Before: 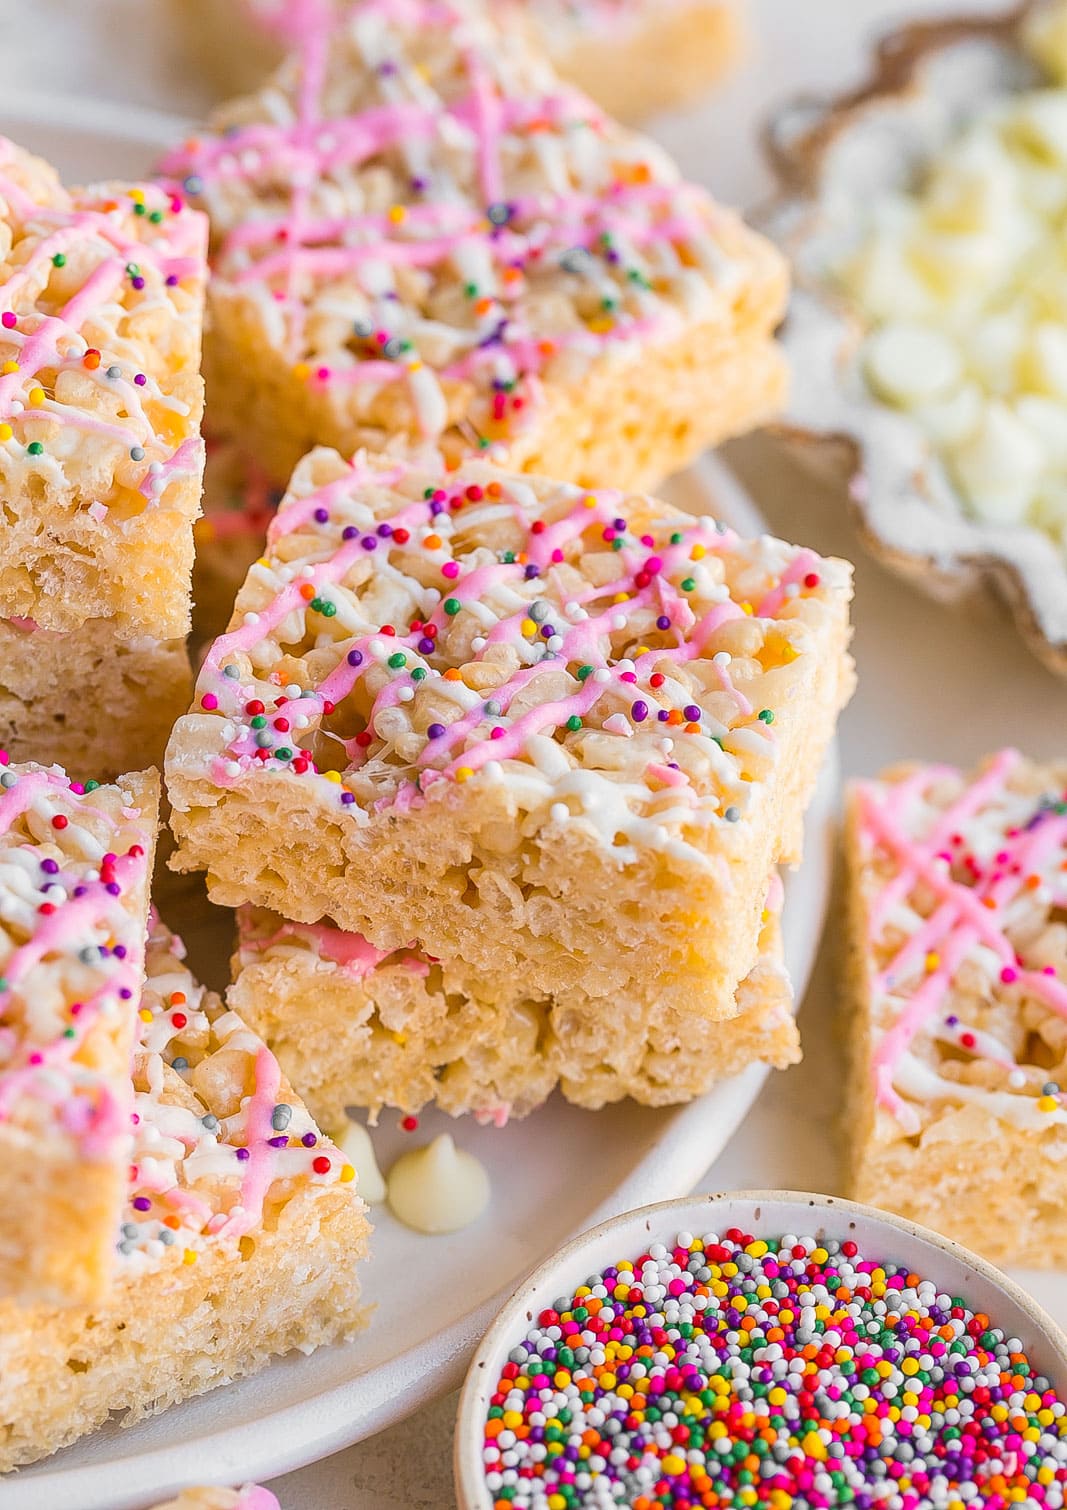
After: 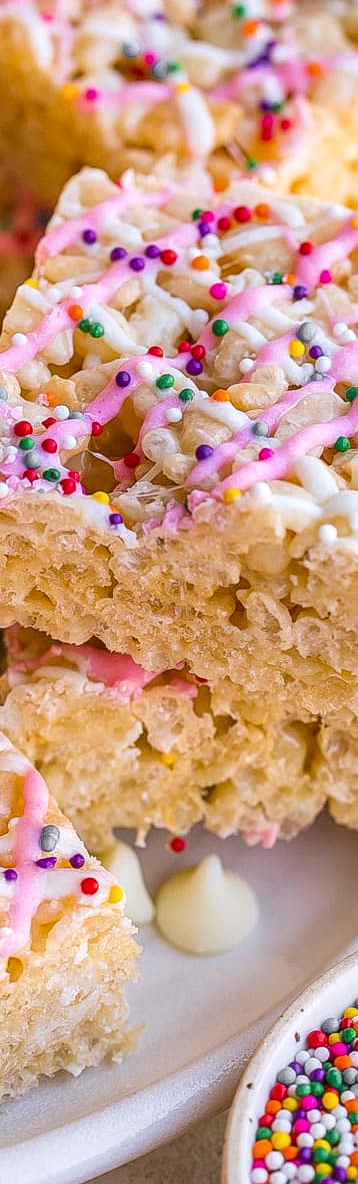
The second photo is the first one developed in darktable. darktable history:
white balance: red 0.984, blue 1.059
local contrast: detail 130%
crop and rotate: left 21.77%, top 18.528%, right 44.676%, bottom 2.997%
